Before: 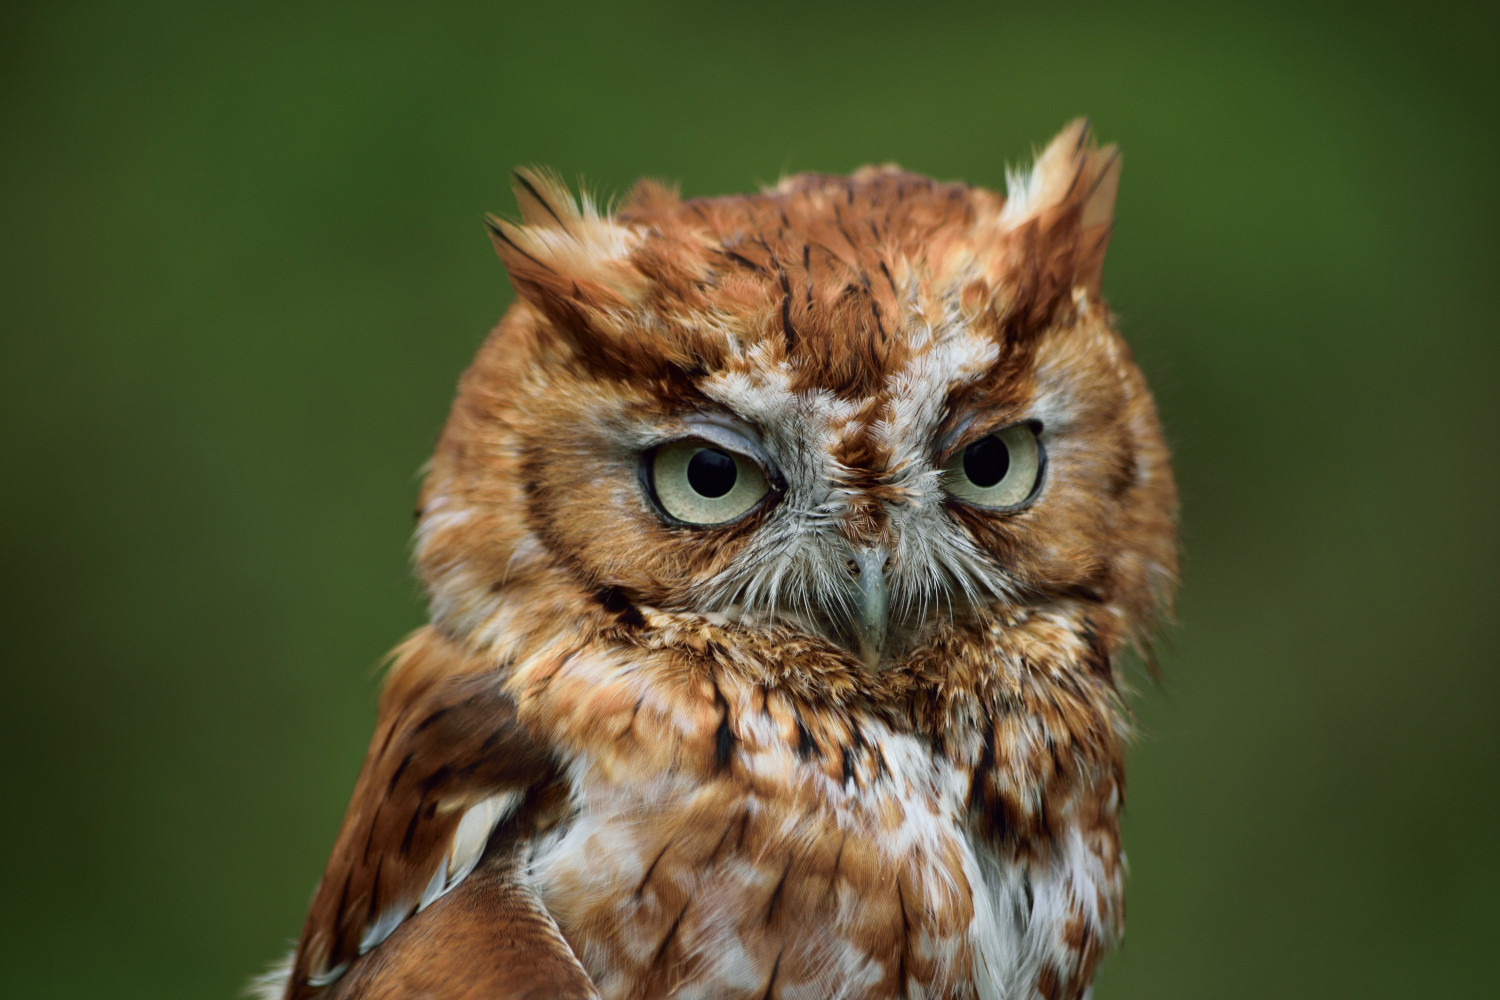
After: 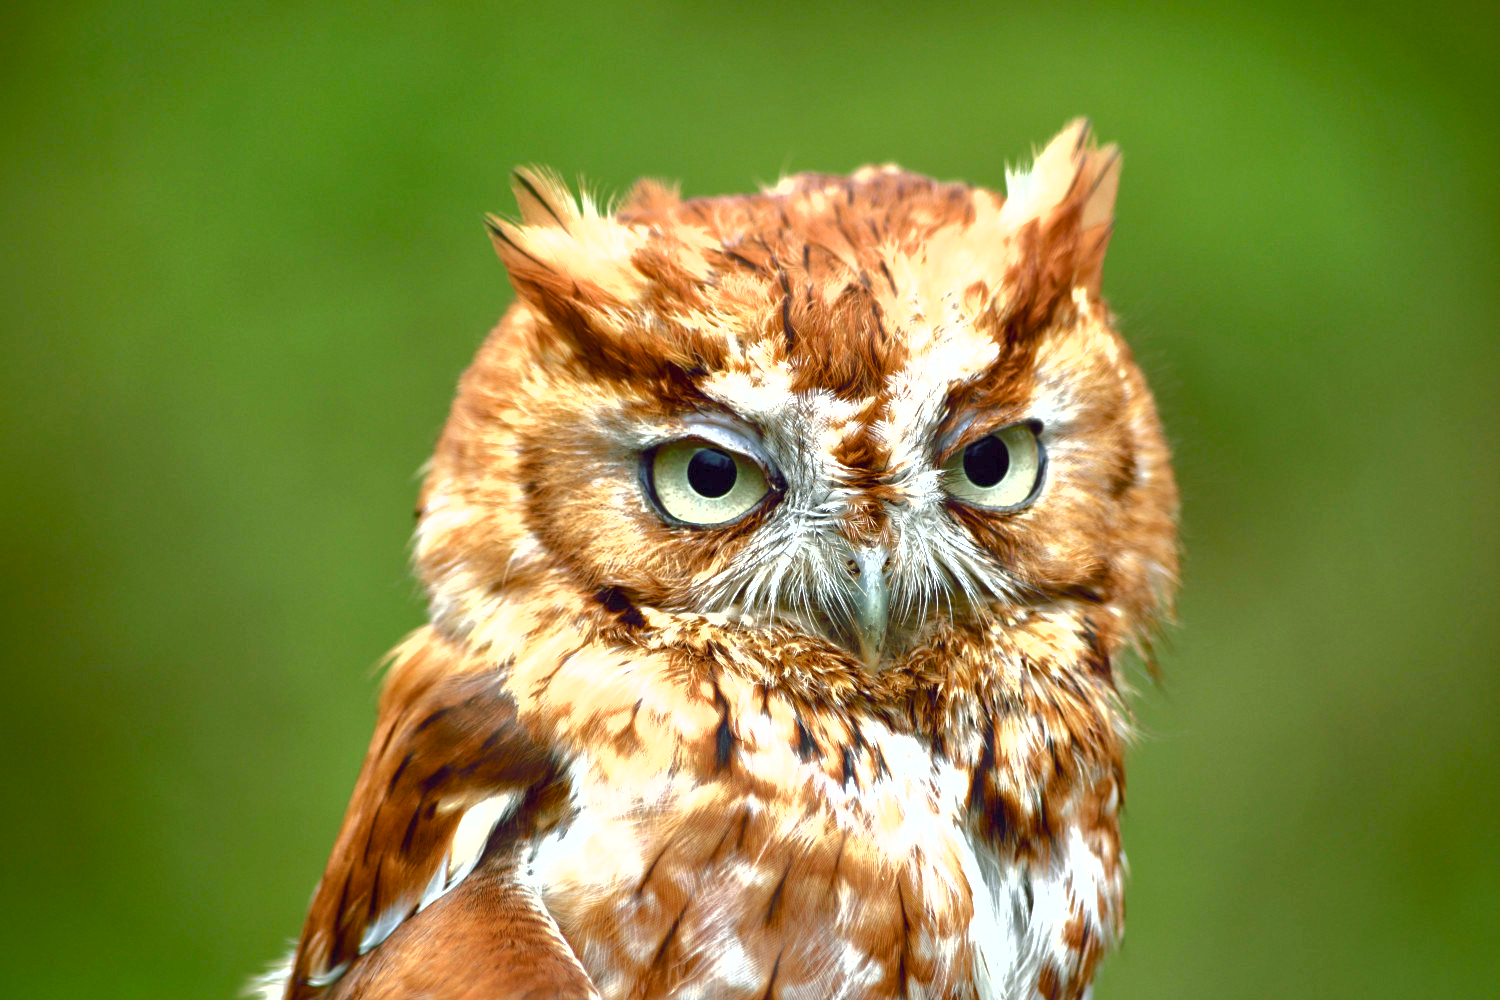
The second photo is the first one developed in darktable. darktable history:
exposure: black level correction 0, exposure 1.699 EV, compensate highlight preservation false
color balance rgb: shadows lift › luminance -19.863%, perceptual saturation grading › global saturation 20%, perceptual saturation grading › highlights -24.92%, perceptual saturation grading › shadows 50.112%
shadows and highlights: shadows 40.23, highlights -59.77, shadows color adjustment 99.16%, highlights color adjustment 0.728%
